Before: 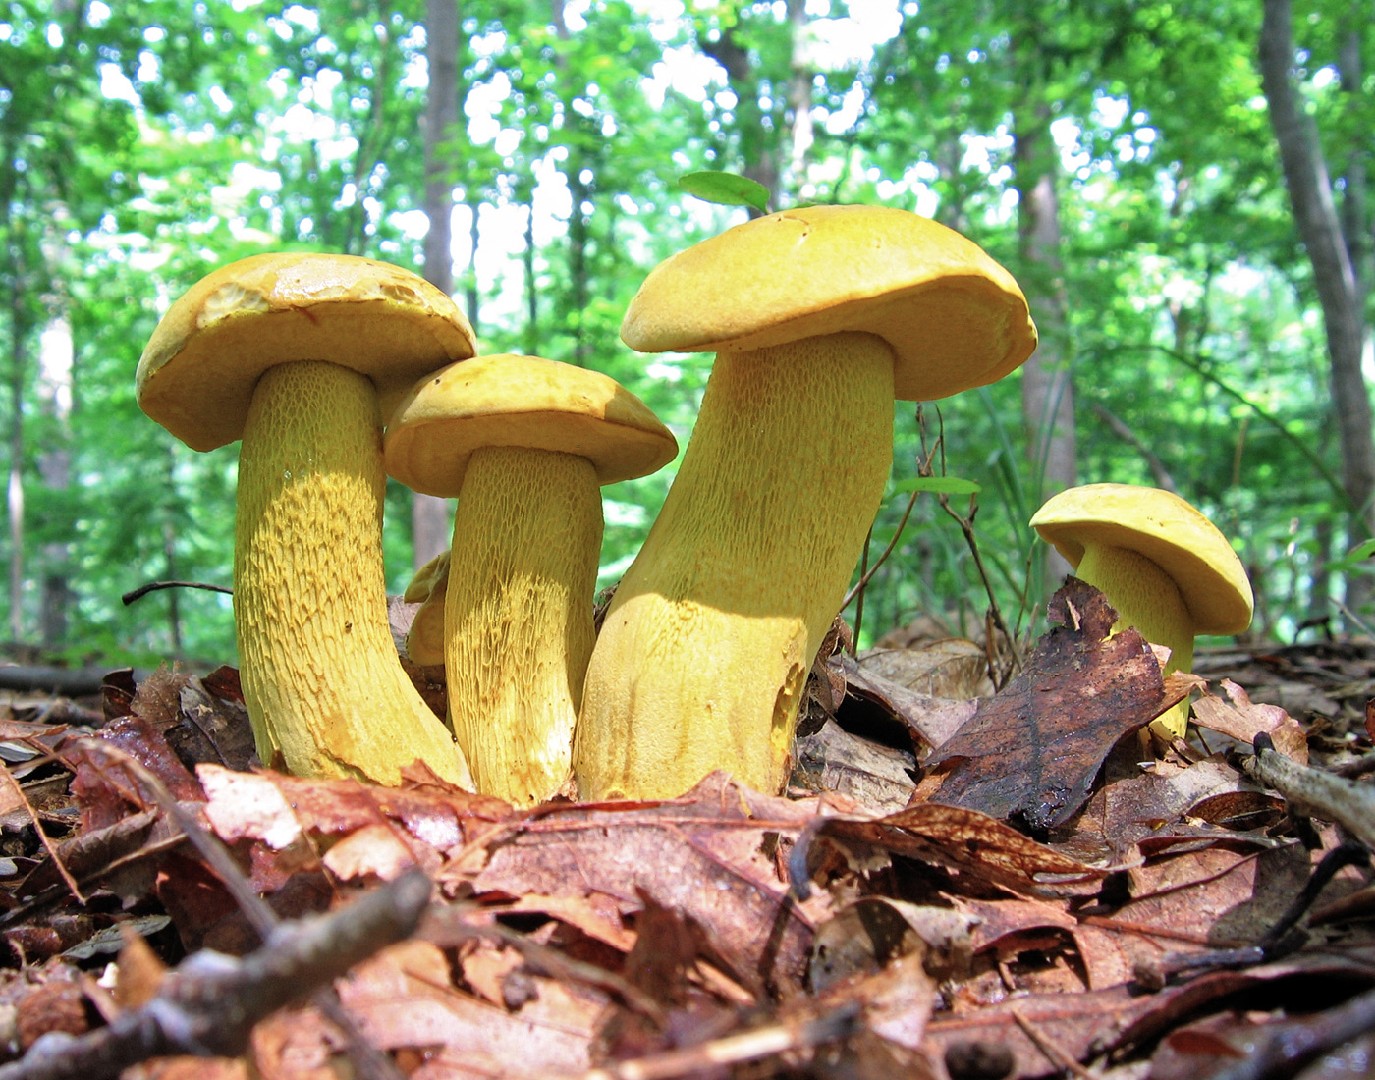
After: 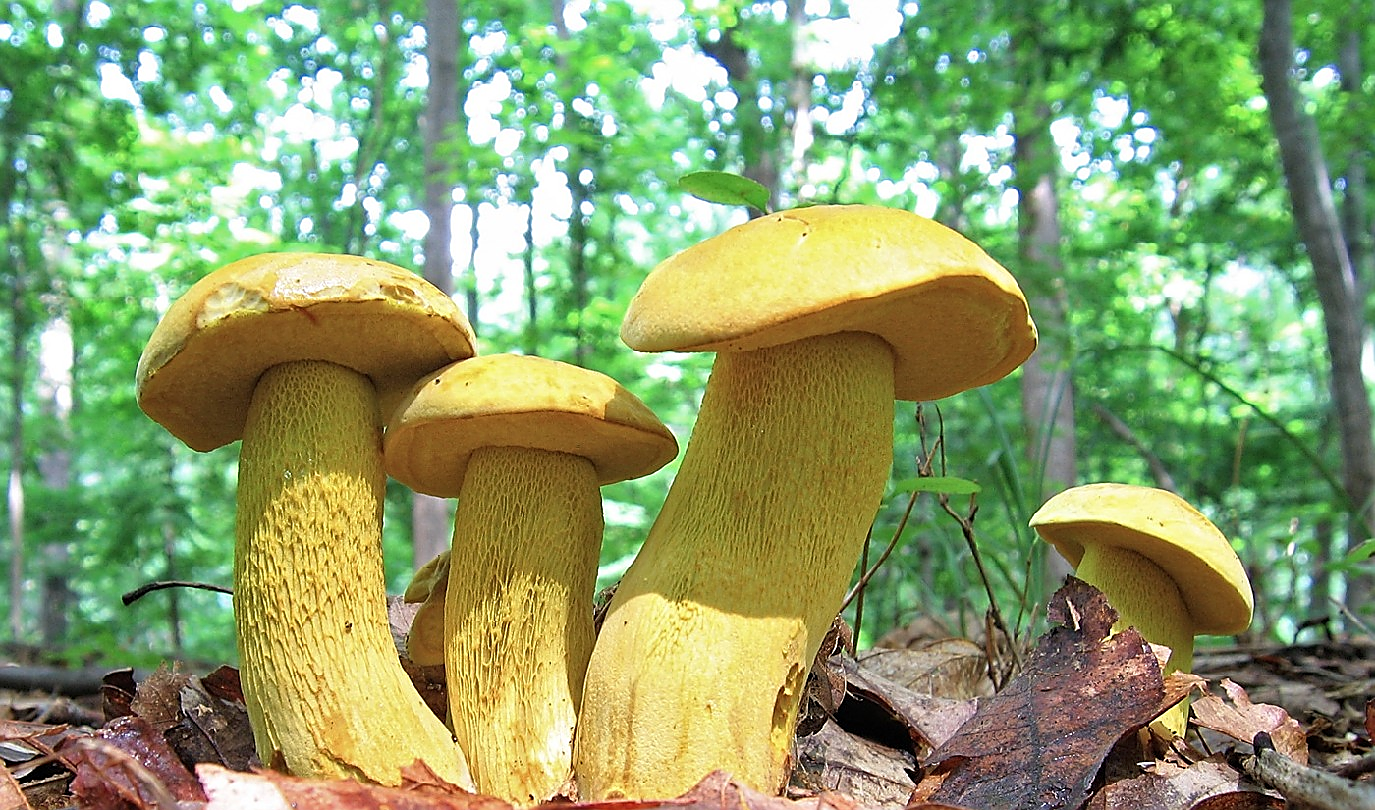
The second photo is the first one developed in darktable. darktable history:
crop: bottom 24.988%
sharpen: radius 1.4, amount 1.25, threshold 0.7
